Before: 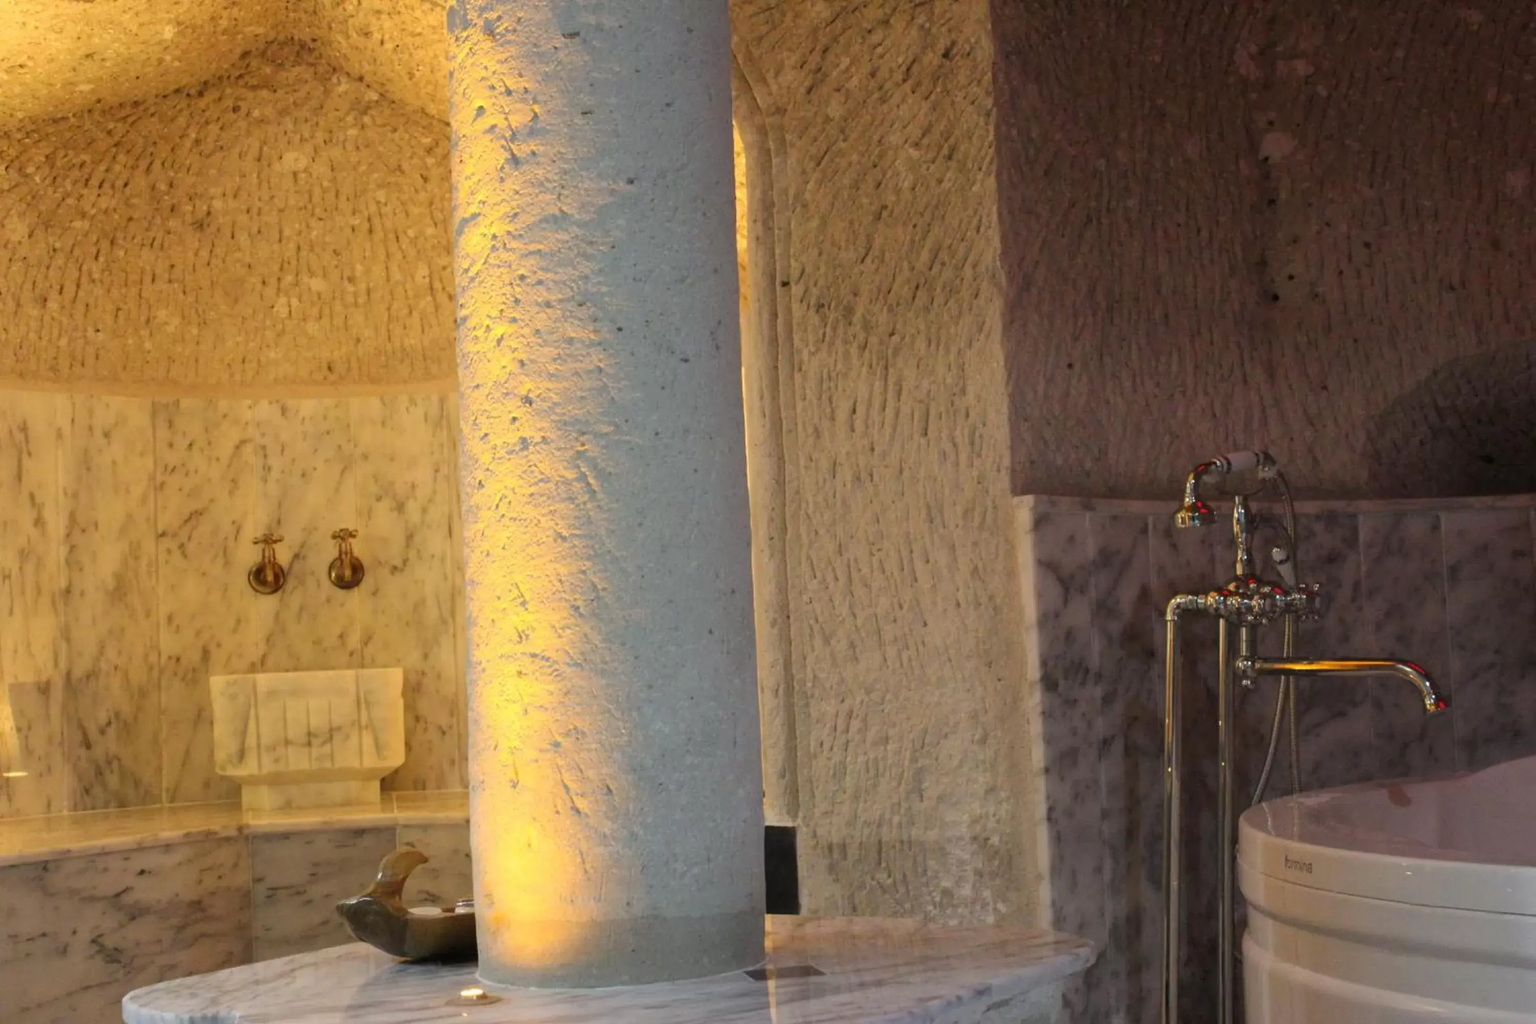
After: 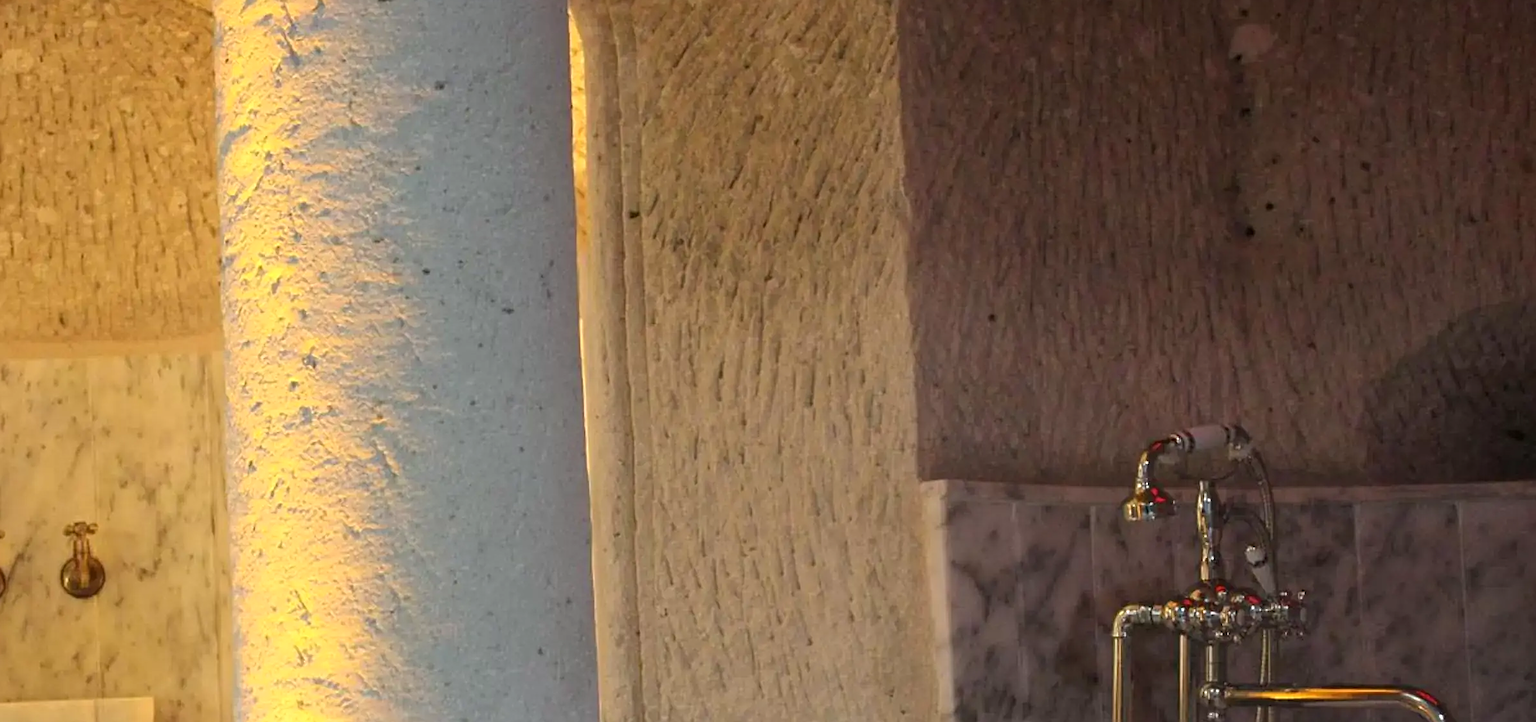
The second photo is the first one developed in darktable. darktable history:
sharpen: on, module defaults
exposure: exposure 0.151 EV, compensate highlight preservation false
crop: left 18.273%, top 11.087%, right 2.112%, bottom 32.729%
